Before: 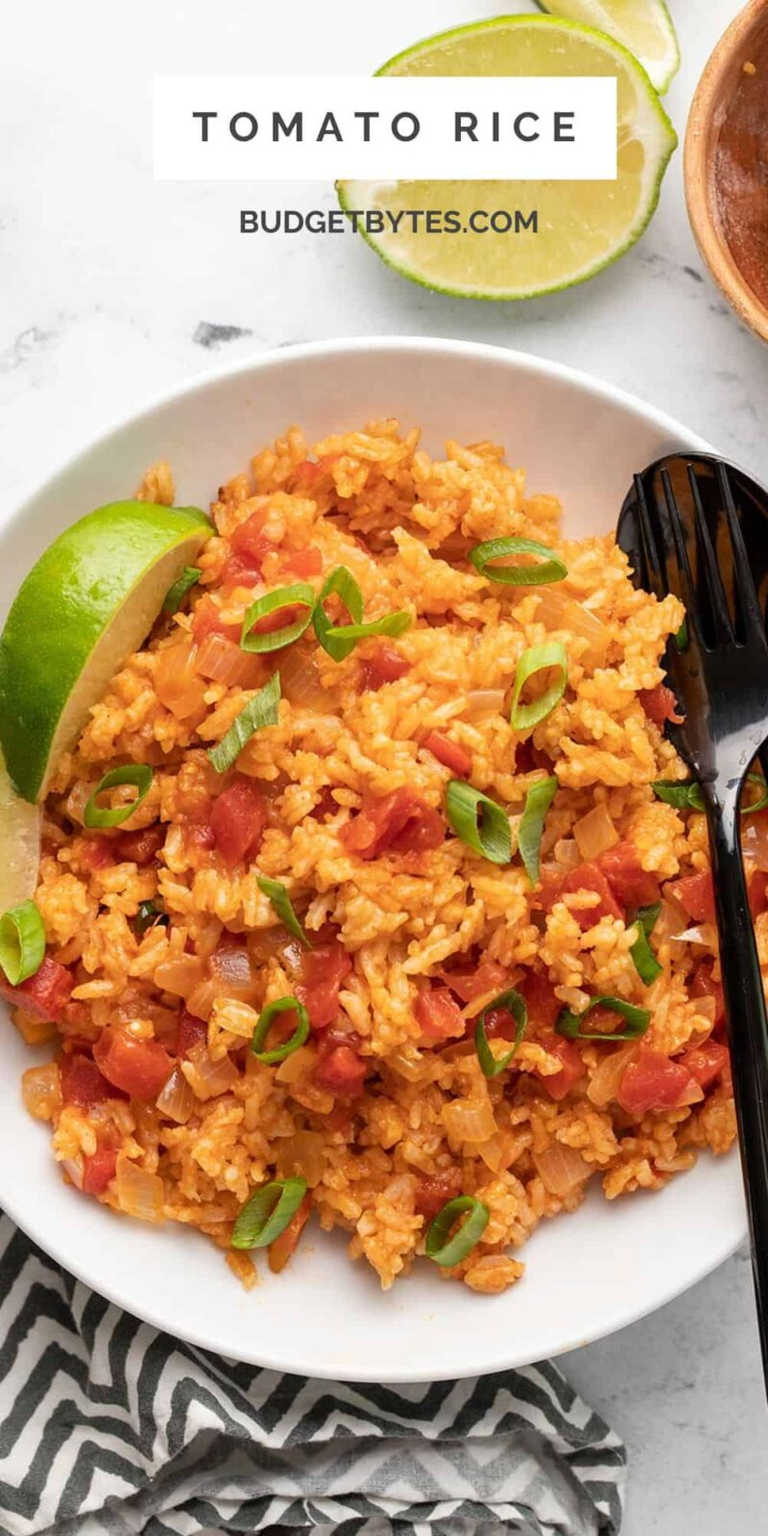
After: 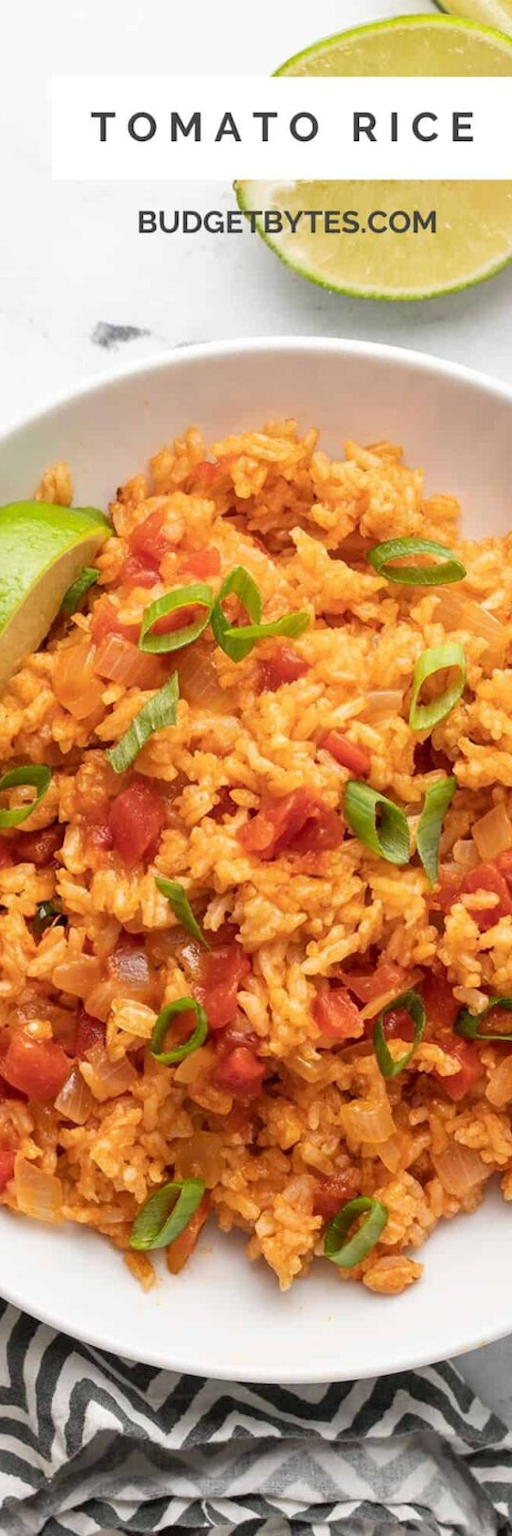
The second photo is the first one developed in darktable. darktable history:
crop and rotate: left 13.385%, right 19.936%
